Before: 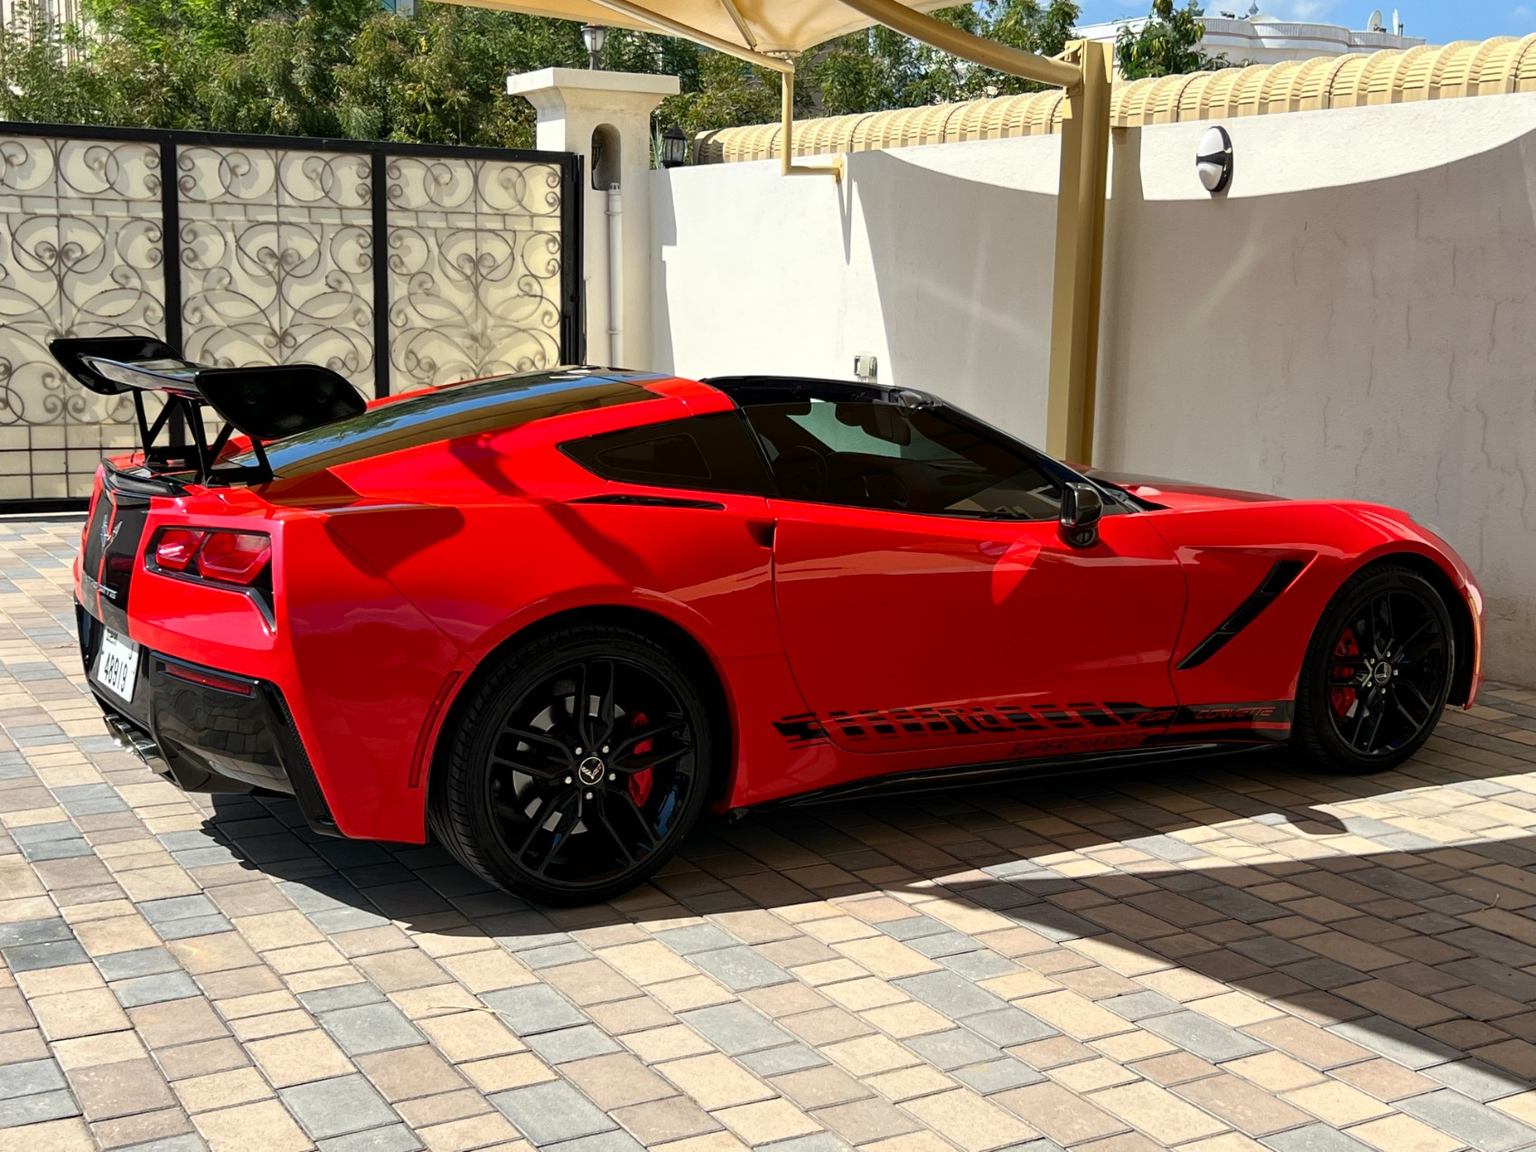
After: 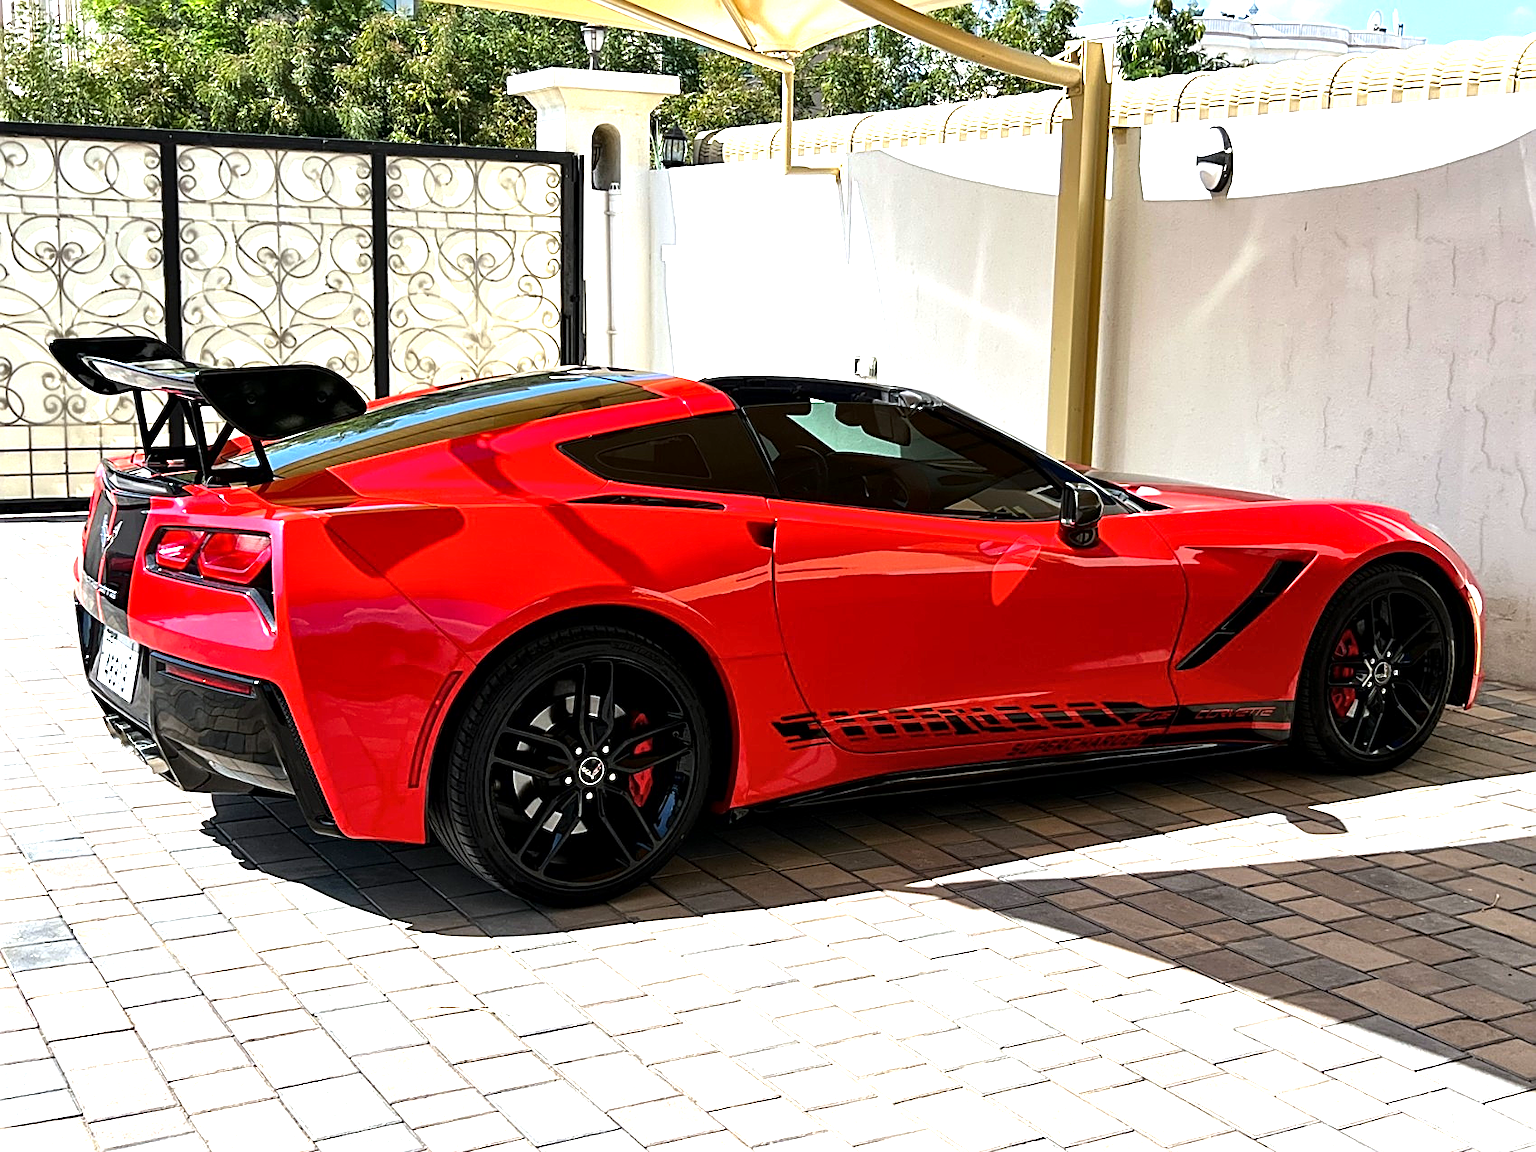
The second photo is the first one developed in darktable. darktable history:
exposure: exposure 0.943 EV, compensate highlight preservation false
white balance: red 0.974, blue 1.044
sharpen: amount 0.6
local contrast: mode bilateral grid, contrast 20, coarseness 50, detail 120%, midtone range 0.2
tone equalizer: -8 EV -0.417 EV, -7 EV -0.389 EV, -6 EV -0.333 EV, -5 EV -0.222 EV, -3 EV 0.222 EV, -2 EV 0.333 EV, -1 EV 0.389 EV, +0 EV 0.417 EV, edges refinement/feathering 500, mask exposure compensation -1.57 EV, preserve details no
